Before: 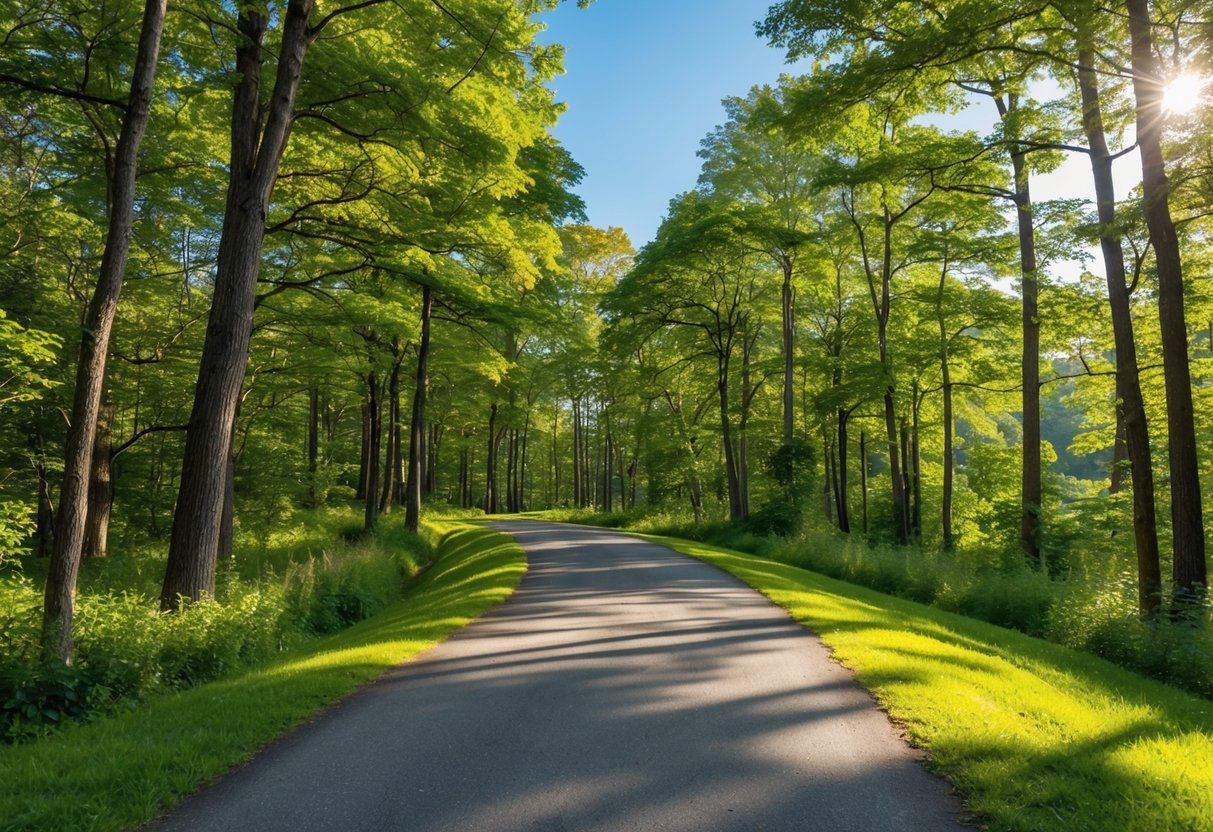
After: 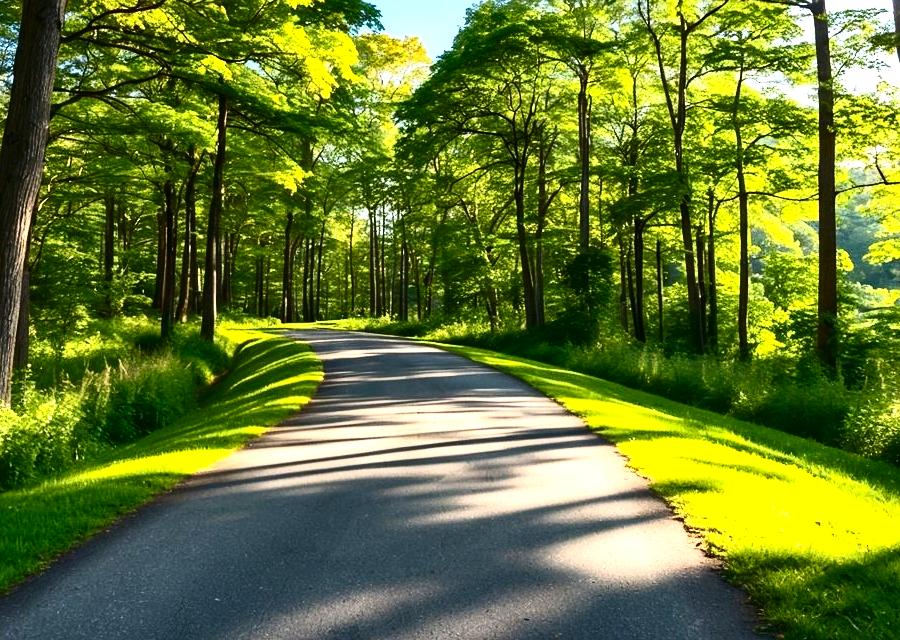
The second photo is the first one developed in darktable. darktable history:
crop: left 16.862%, top 22.967%, right 8.87%
contrast brightness saturation: contrast 0.13, brightness -0.244, saturation 0.148
exposure: black level correction 0, exposure 1.103 EV, compensate highlight preservation false
tone equalizer: on, module defaults
tone curve: curves: ch0 [(0, 0) (0.003, 0.011) (0.011, 0.019) (0.025, 0.03) (0.044, 0.045) (0.069, 0.061) (0.1, 0.085) (0.136, 0.119) (0.177, 0.159) (0.224, 0.205) (0.277, 0.261) (0.335, 0.329) (0.399, 0.407) (0.468, 0.508) (0.543, 0.606) (0.623, 0.71) (0.709, 0.815) (0.801, 0.903) (0.898, 0.957) (1, 1)], color space Lab, independent channels, preserve colors none
sharpen: amount 0.206
shadows and highlights: low approximation 0.01, soften with gaussian
